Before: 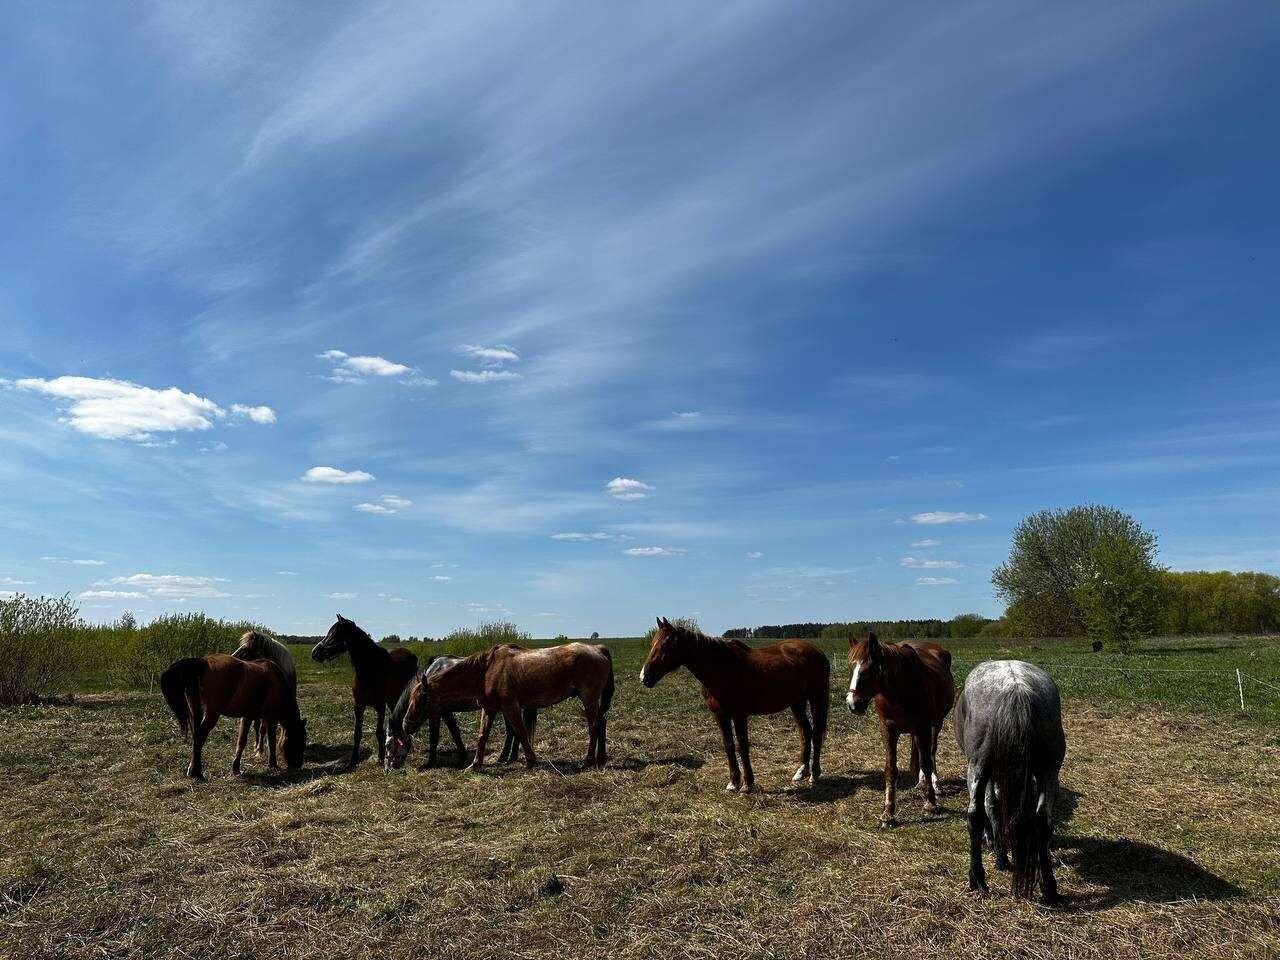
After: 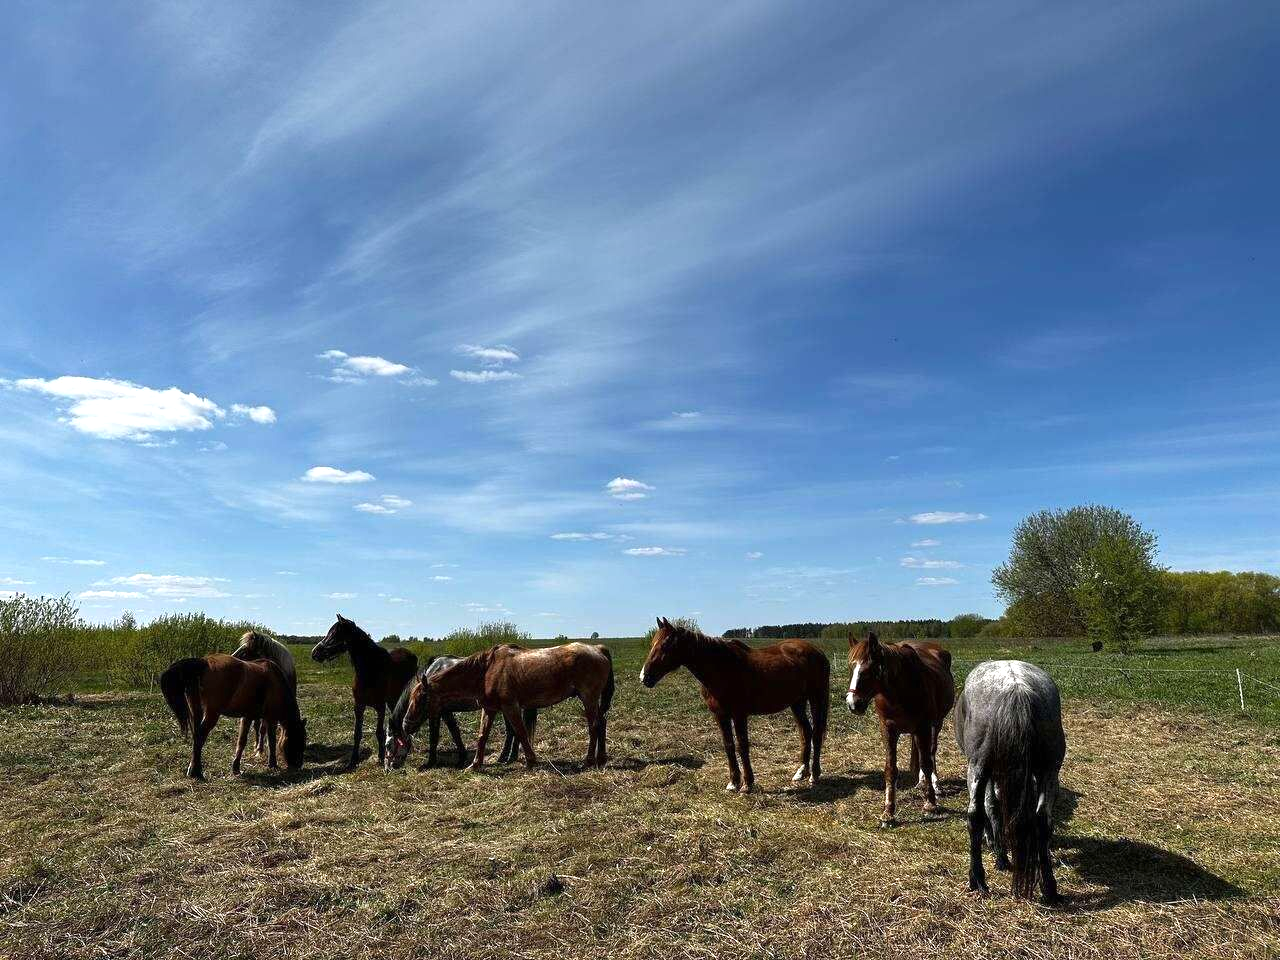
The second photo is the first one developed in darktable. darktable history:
exposure: black level correction 0, exposure 0.6 EV, compensate exposure bias true, compensate highlight preservation false
graduated density: on, module defaults
